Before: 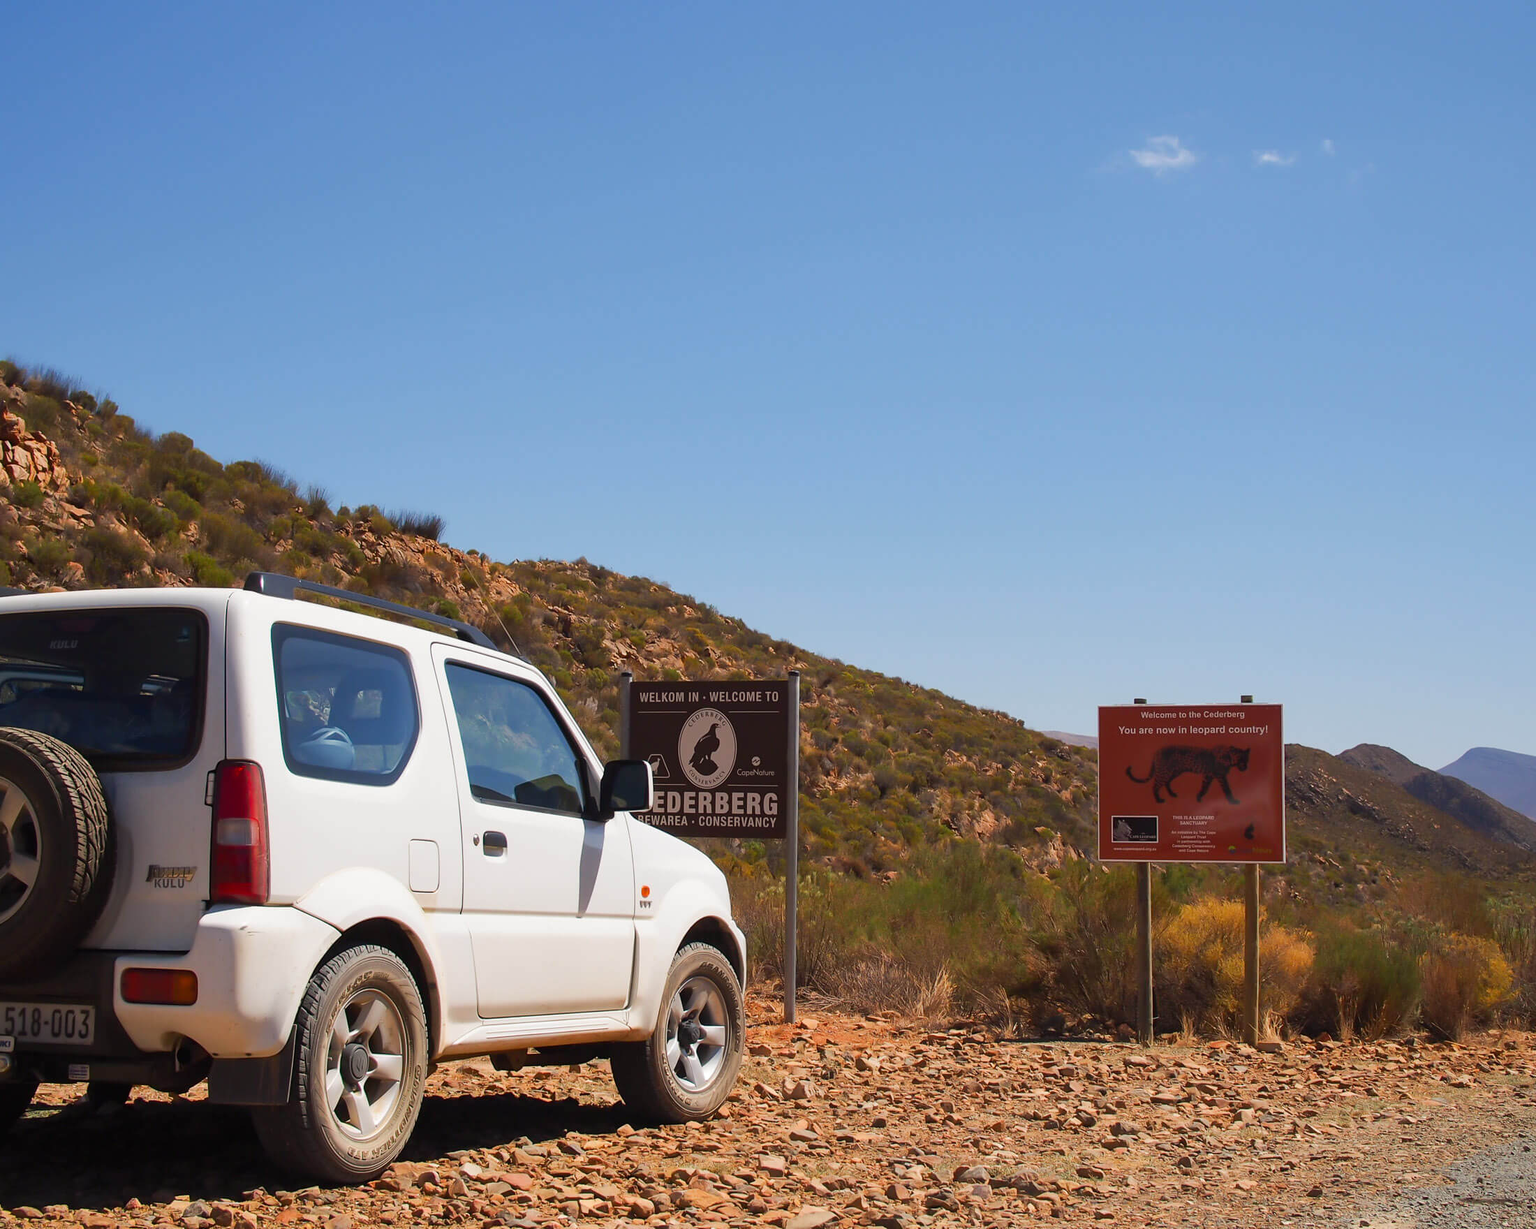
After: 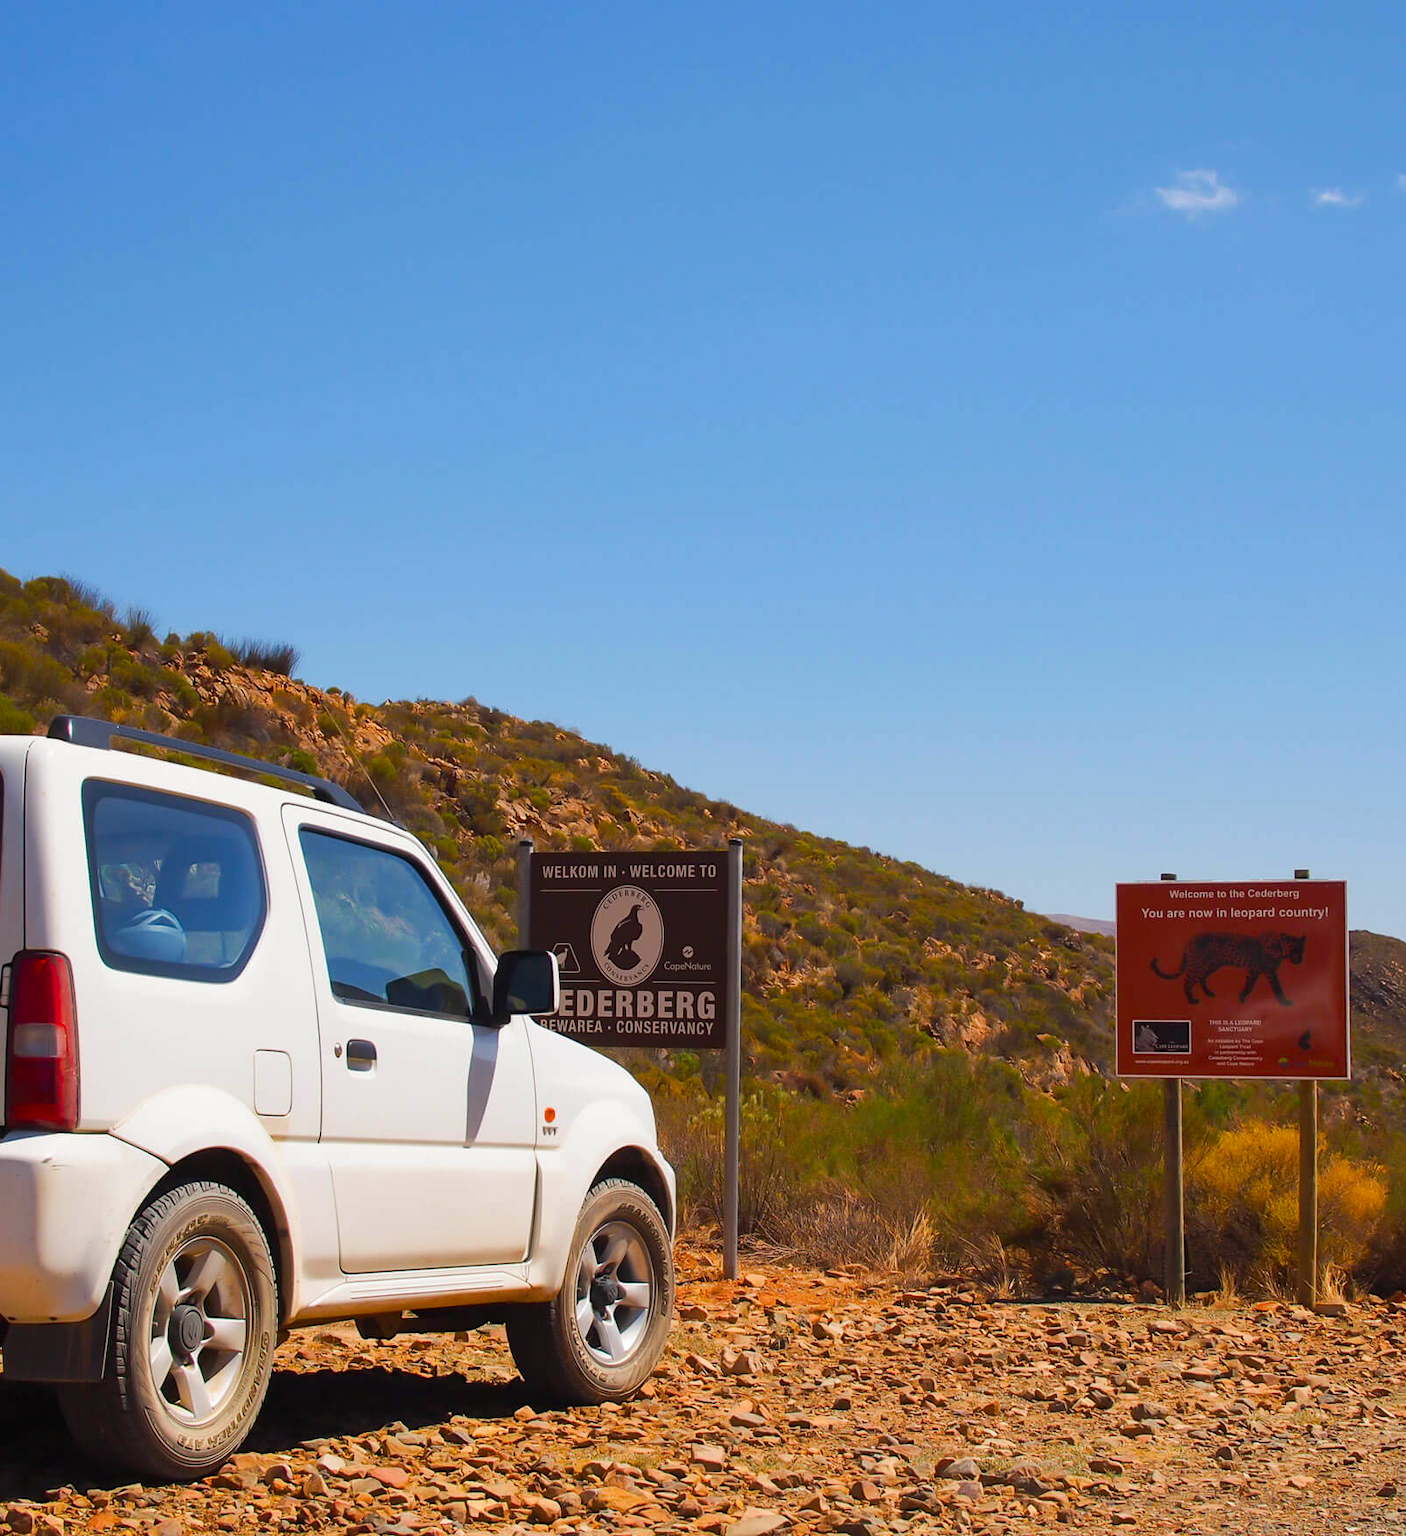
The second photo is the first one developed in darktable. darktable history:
color balance rgb: perceptual saturation grading › global saturation 20%, global vibrance 20%
crop: left 13.443%, right 13.31%
